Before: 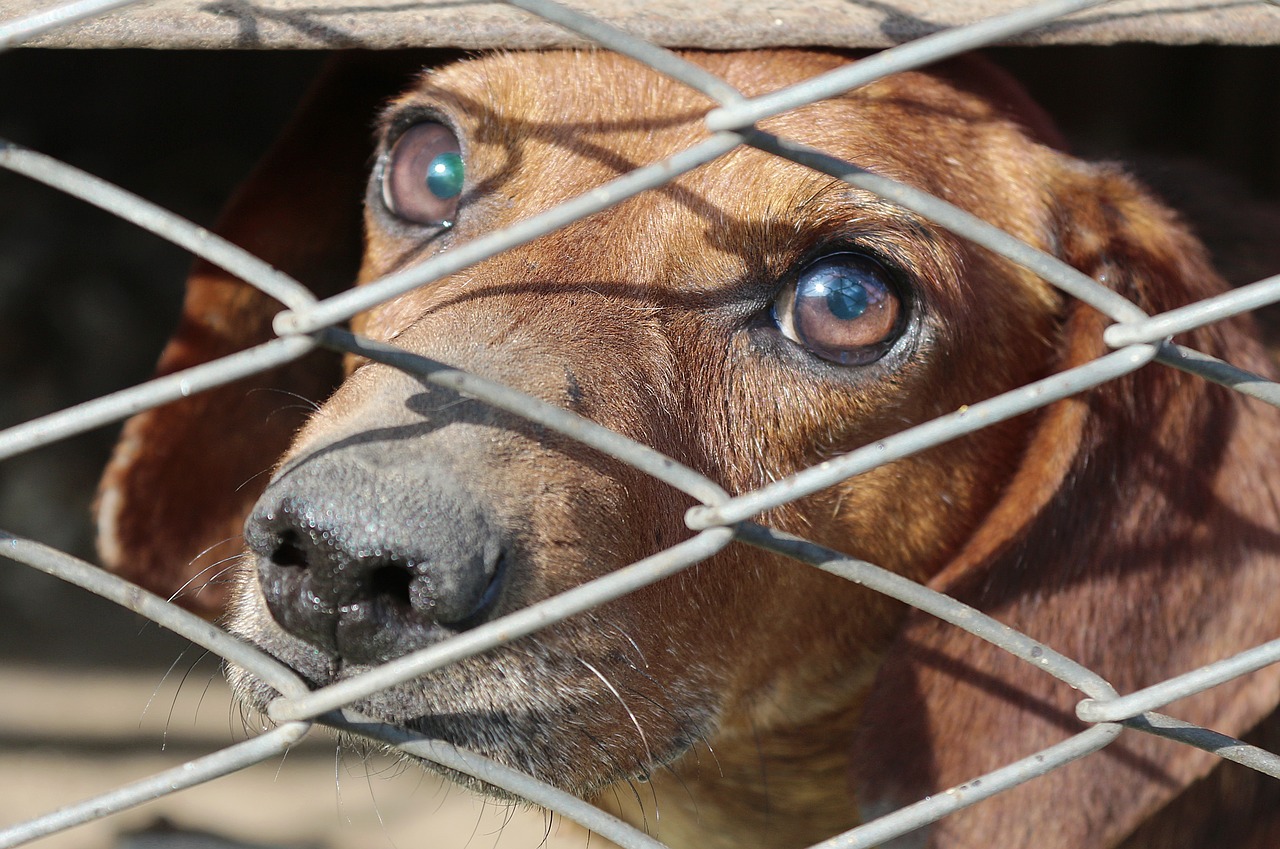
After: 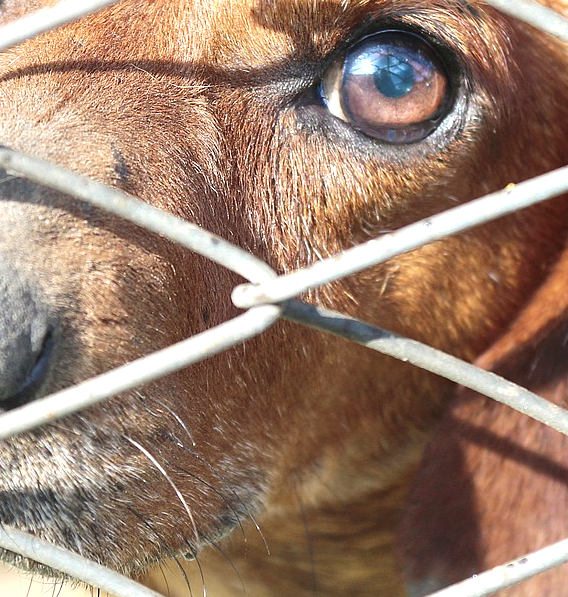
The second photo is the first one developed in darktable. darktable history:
crop: left 35.432%, top 26.233%, right 20.145%, bottom 3.432%
exposure: black level correction 0, exposure 0.9 EV, compensate highlight preservation false
